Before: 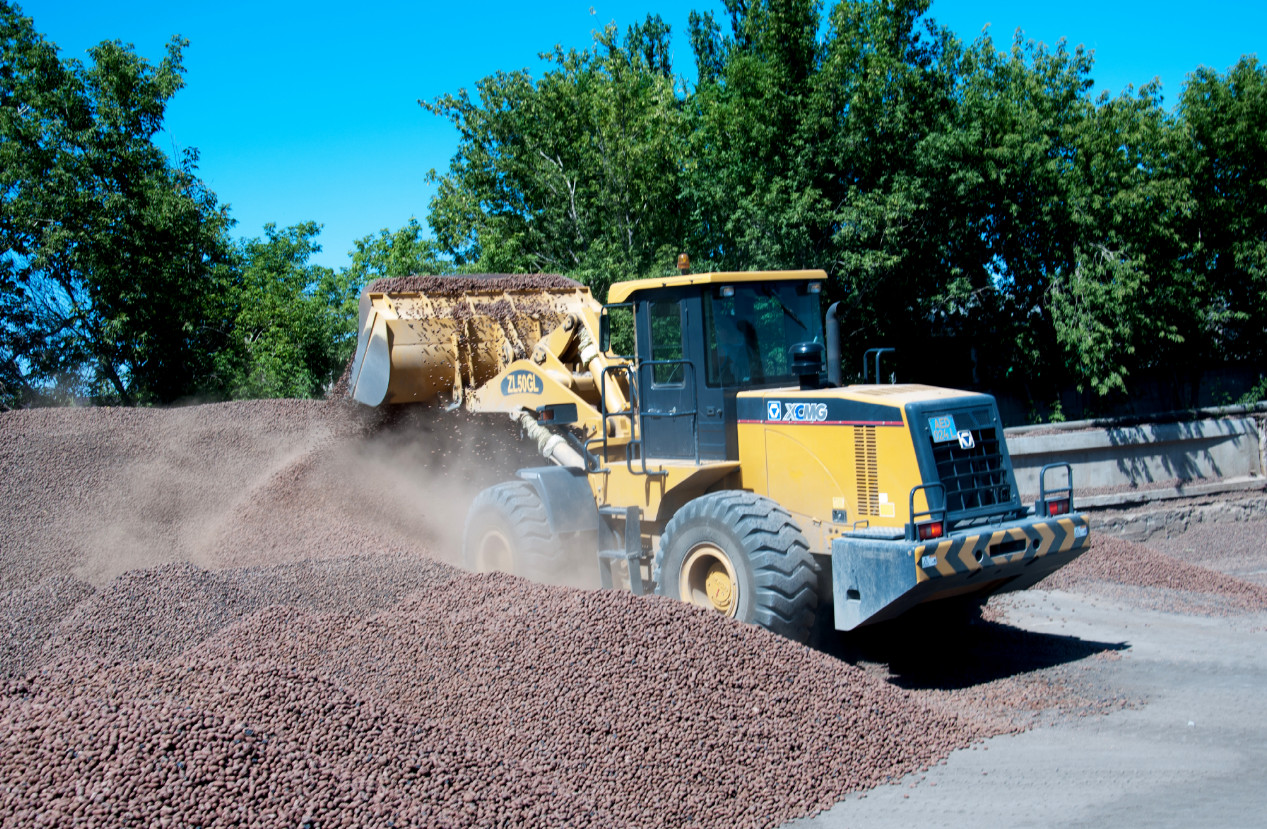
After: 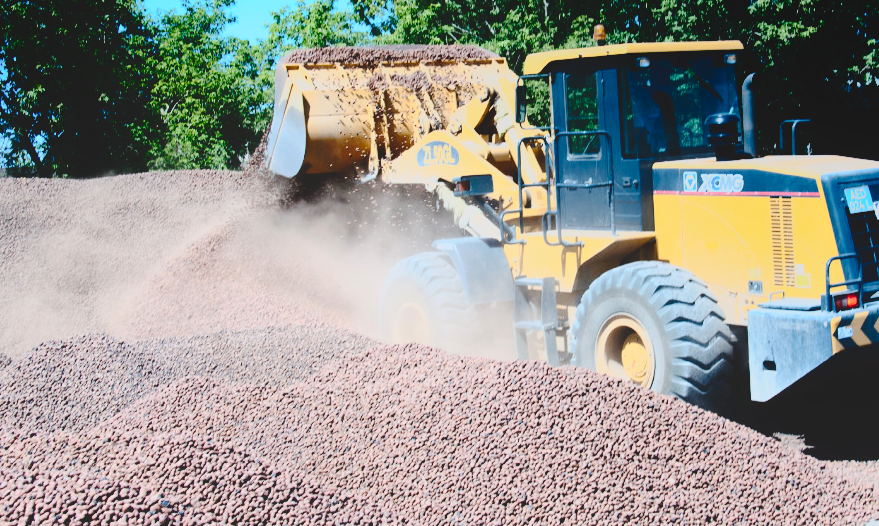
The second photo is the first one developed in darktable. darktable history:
contrast brightness saturation: contrast 0.276
local contrast: detail 71%
shadows and highlights: shadows 31, highlights 1.37, soften with gaussian
tone equalizer: -8 EV -0.732 EV, -7 EV -0.723 EV, -6 EV -0.582 EV, -5 EV -0.379 EV, -3 EV 0.392 EV, -2 EV 0.6 EV, -1 EV 0.68 EV, +0 EV 0.751 EV
crop: left 6.69%, top 27.669%, right 23.884%, bottom 8.791%
tone curve: curves: ch0 [(0, 0) (0.003, 0.011) (0.011, 0.012) (0.025, 0.013) (0.044, 0.023) (0.069, 0.04) (0.1, 0.06) (0.136, 0.094) (0.177, 0.145) (0.224, 0.213) (0.277, 0.301) (0.335, 0.389) (0.399, 0.473) (0.468, 0.554) (0.543, 0.627) (0.623, 0.694) (0.709, 0.763) (0.801, 0.83) (0.898, 0.906) (1, 1)], preserve colors none
